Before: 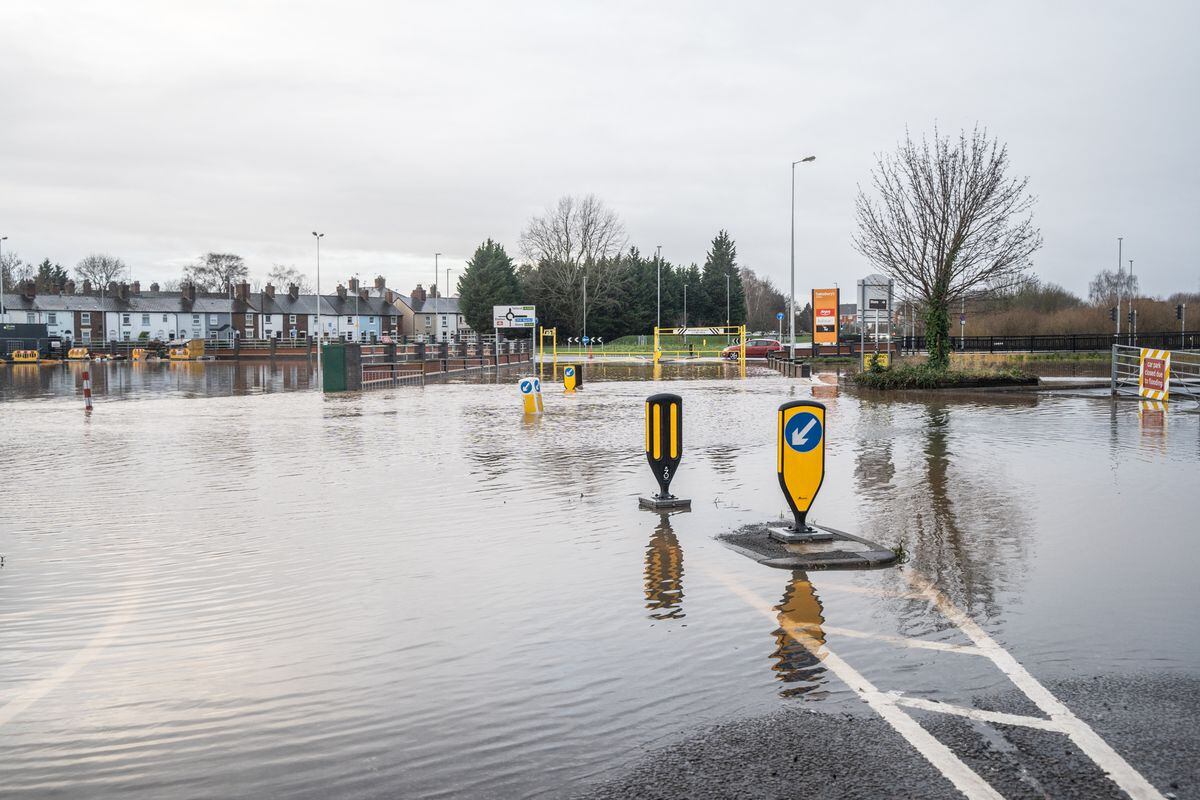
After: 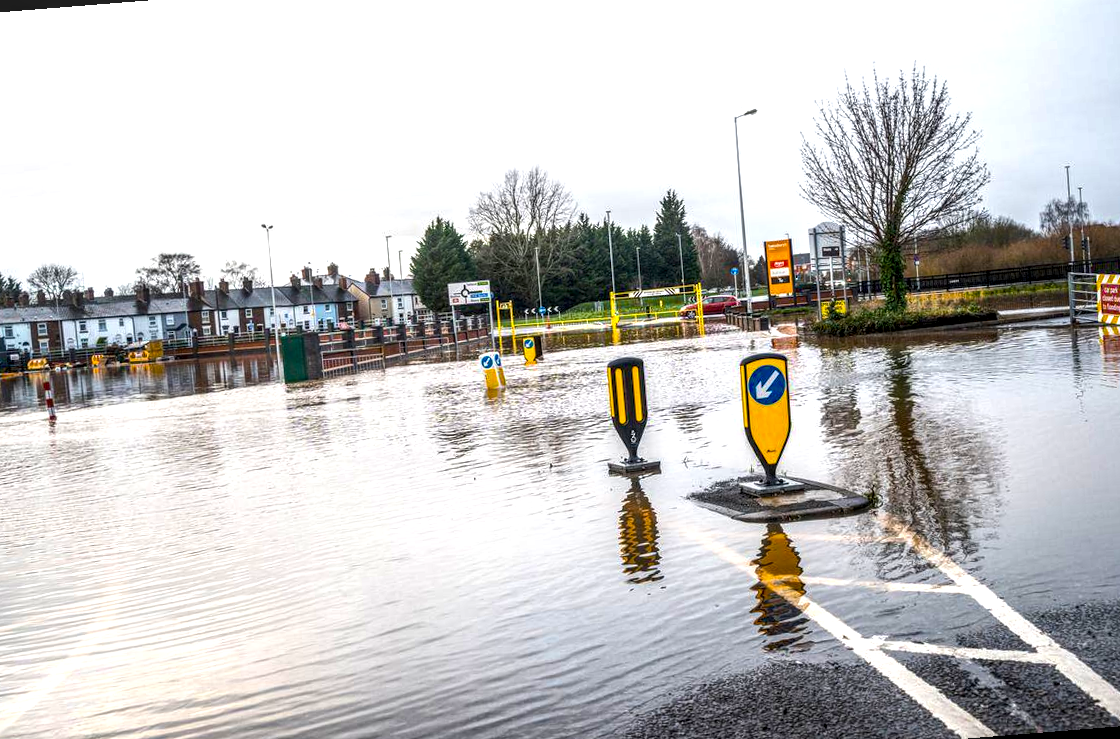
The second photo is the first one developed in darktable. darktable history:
color balance rgb: linear chroma grading › global chroma 9%, perceptual saturation grading › global saturation 36%, perceptual saturation grading › shadows 35%, perceptual brilliance grading › global brilliance 15%, perceptual brilliance grading › shadows -35%, global vibrance 15%
local contrast: highlights 25%, detail 150%
rotate and perspective: rotation -4.57°, crop left 0.054, crop right 0.944, crop top 0.087, crop bottom 0.914
